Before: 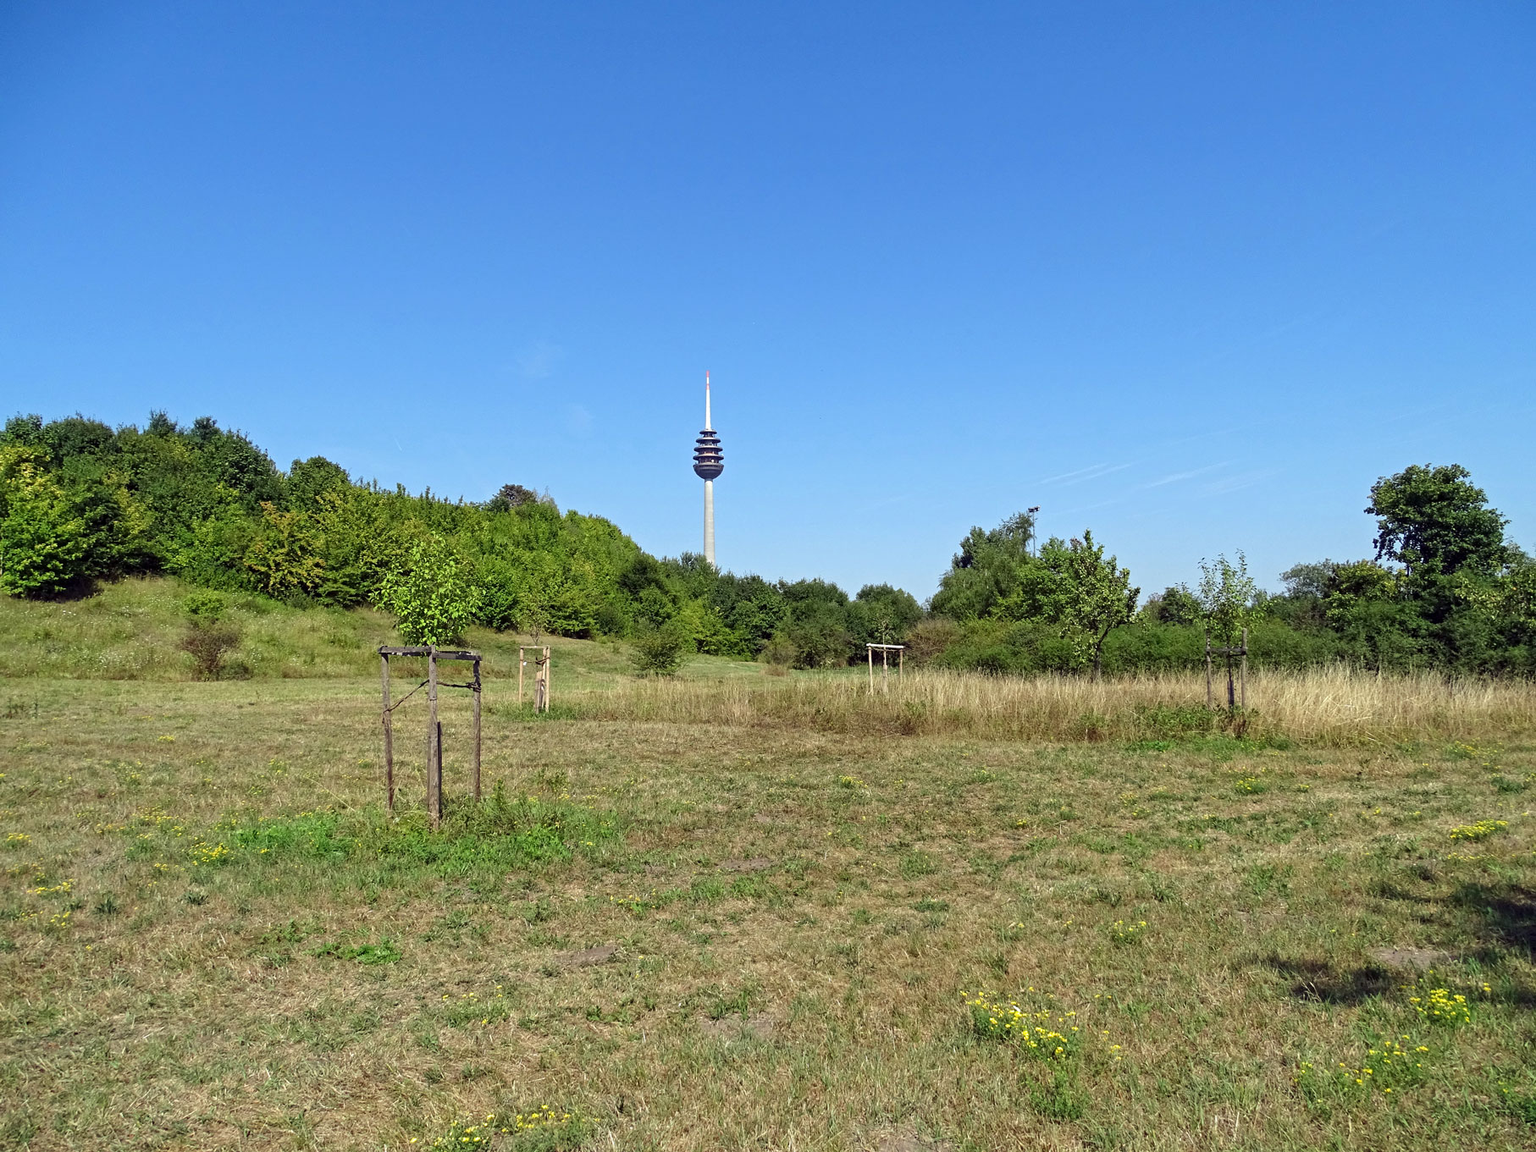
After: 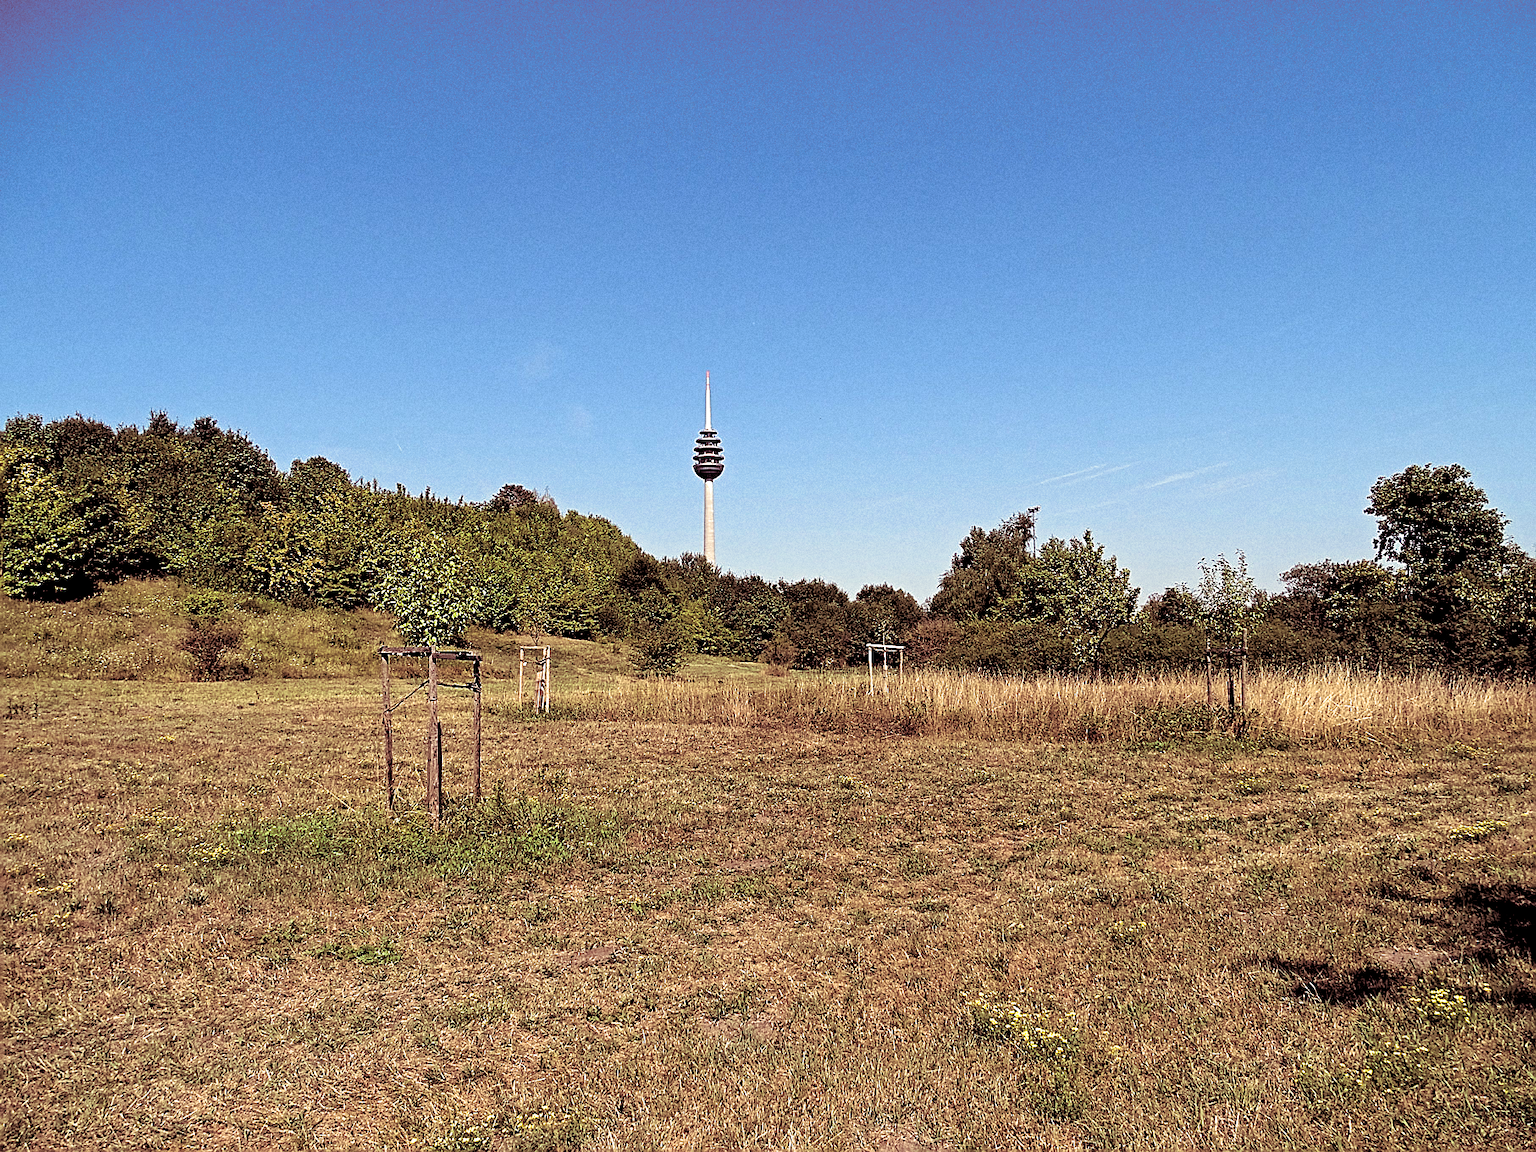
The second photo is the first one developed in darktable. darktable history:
sharpen: radius 1.4, amount 1.25, threshold 0.7
grain: on, module defaults
split-toning: on, module defaults
rgb levels: levels [[0.034, 0.472, 0.904], [0, 0.5, 1], [0, 0.5, 1]]
white balance: red 1.127, blue 0.943
